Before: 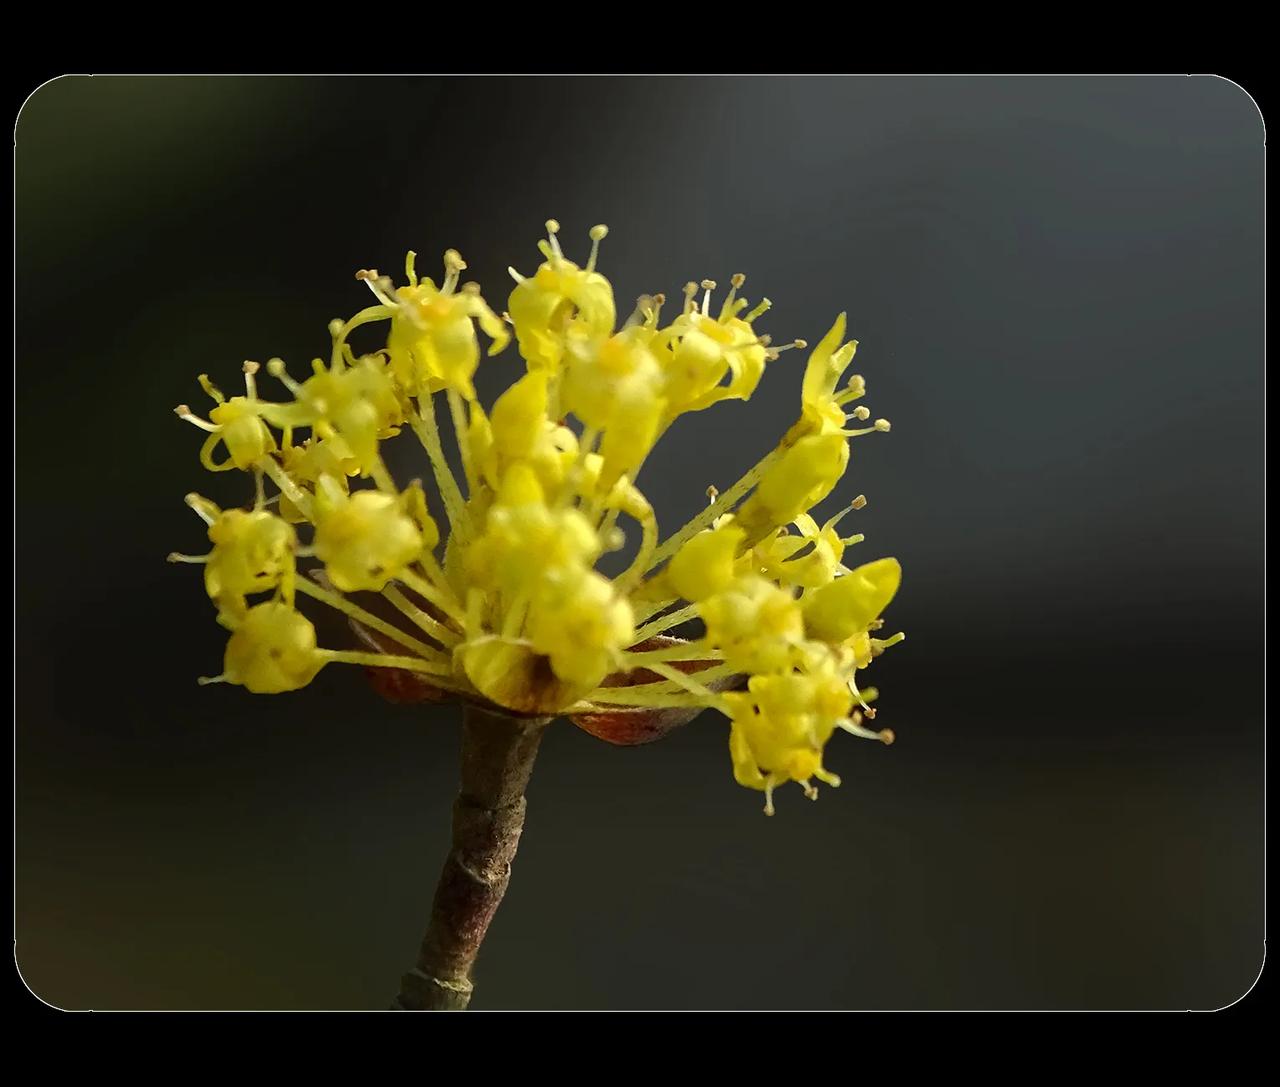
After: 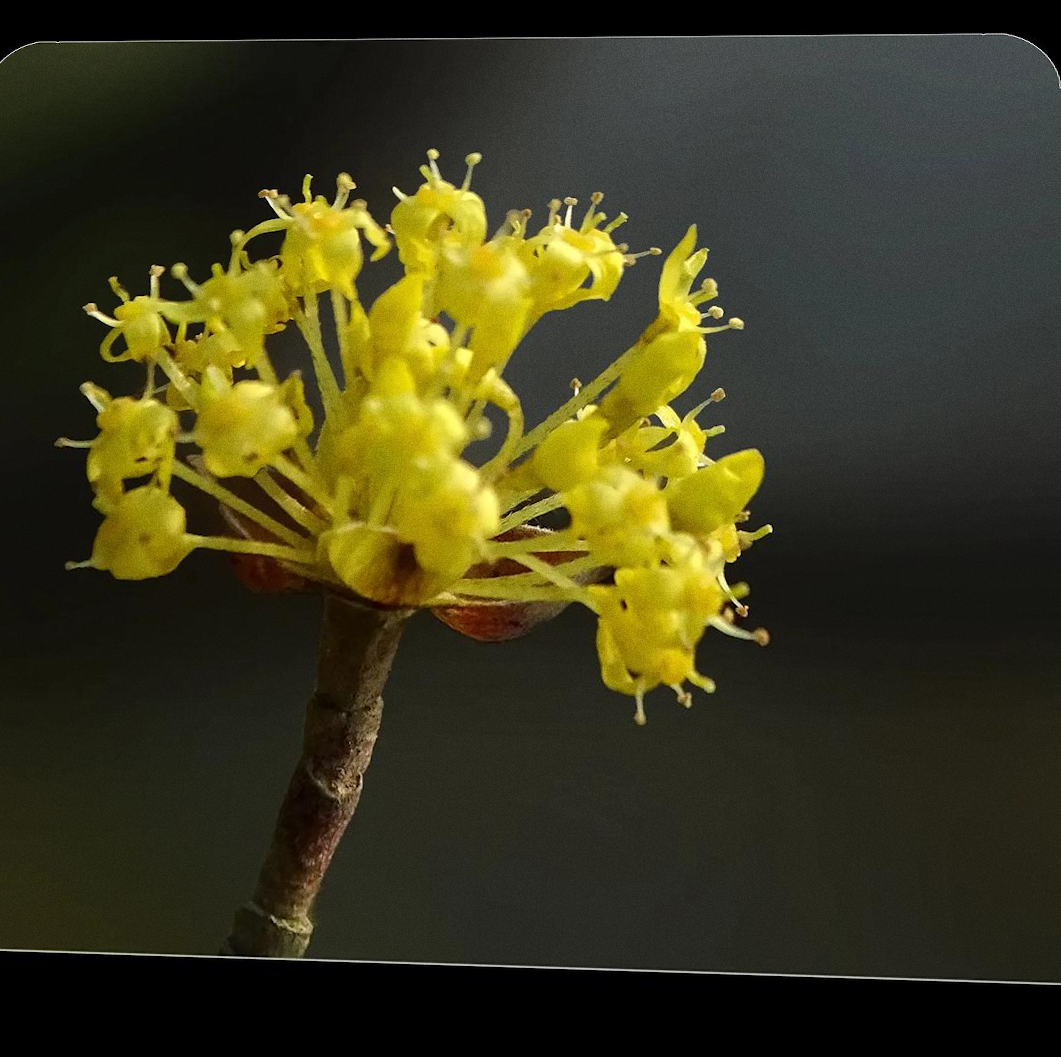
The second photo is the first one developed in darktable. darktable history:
grain: on, module defaults
rotate and perspective: rotation 0.72°, lens shift (vertical) -0.352, lens shift (horizontal) -0.051, crop left 0.152, crop right 0.859, crop top 0.019, crop bottom 0.964
